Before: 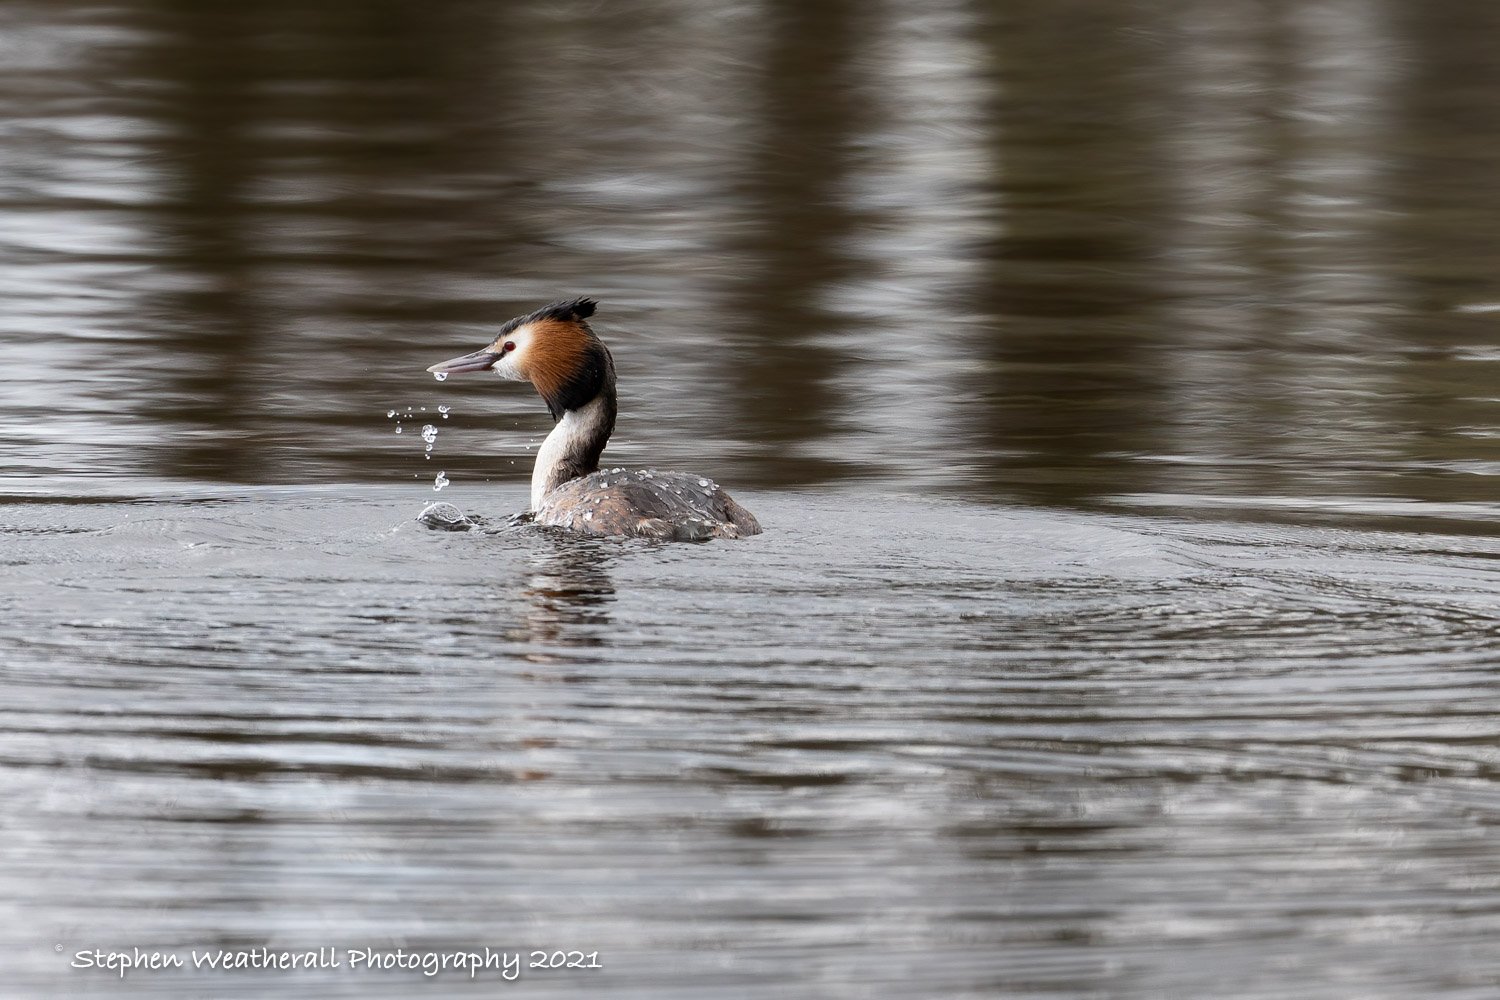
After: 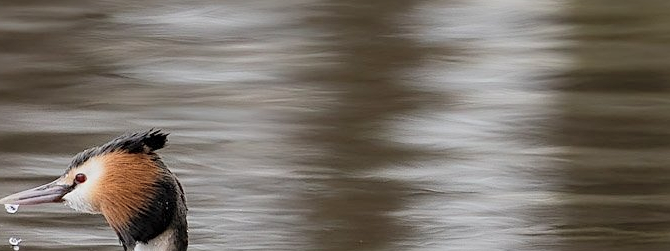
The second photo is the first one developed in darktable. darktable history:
crop: left 28.64%, top 16.832%, right 26.637%, bottom 58.055%
sharpen: on, module defaults
global tonemap: drago (0.7, 100)
